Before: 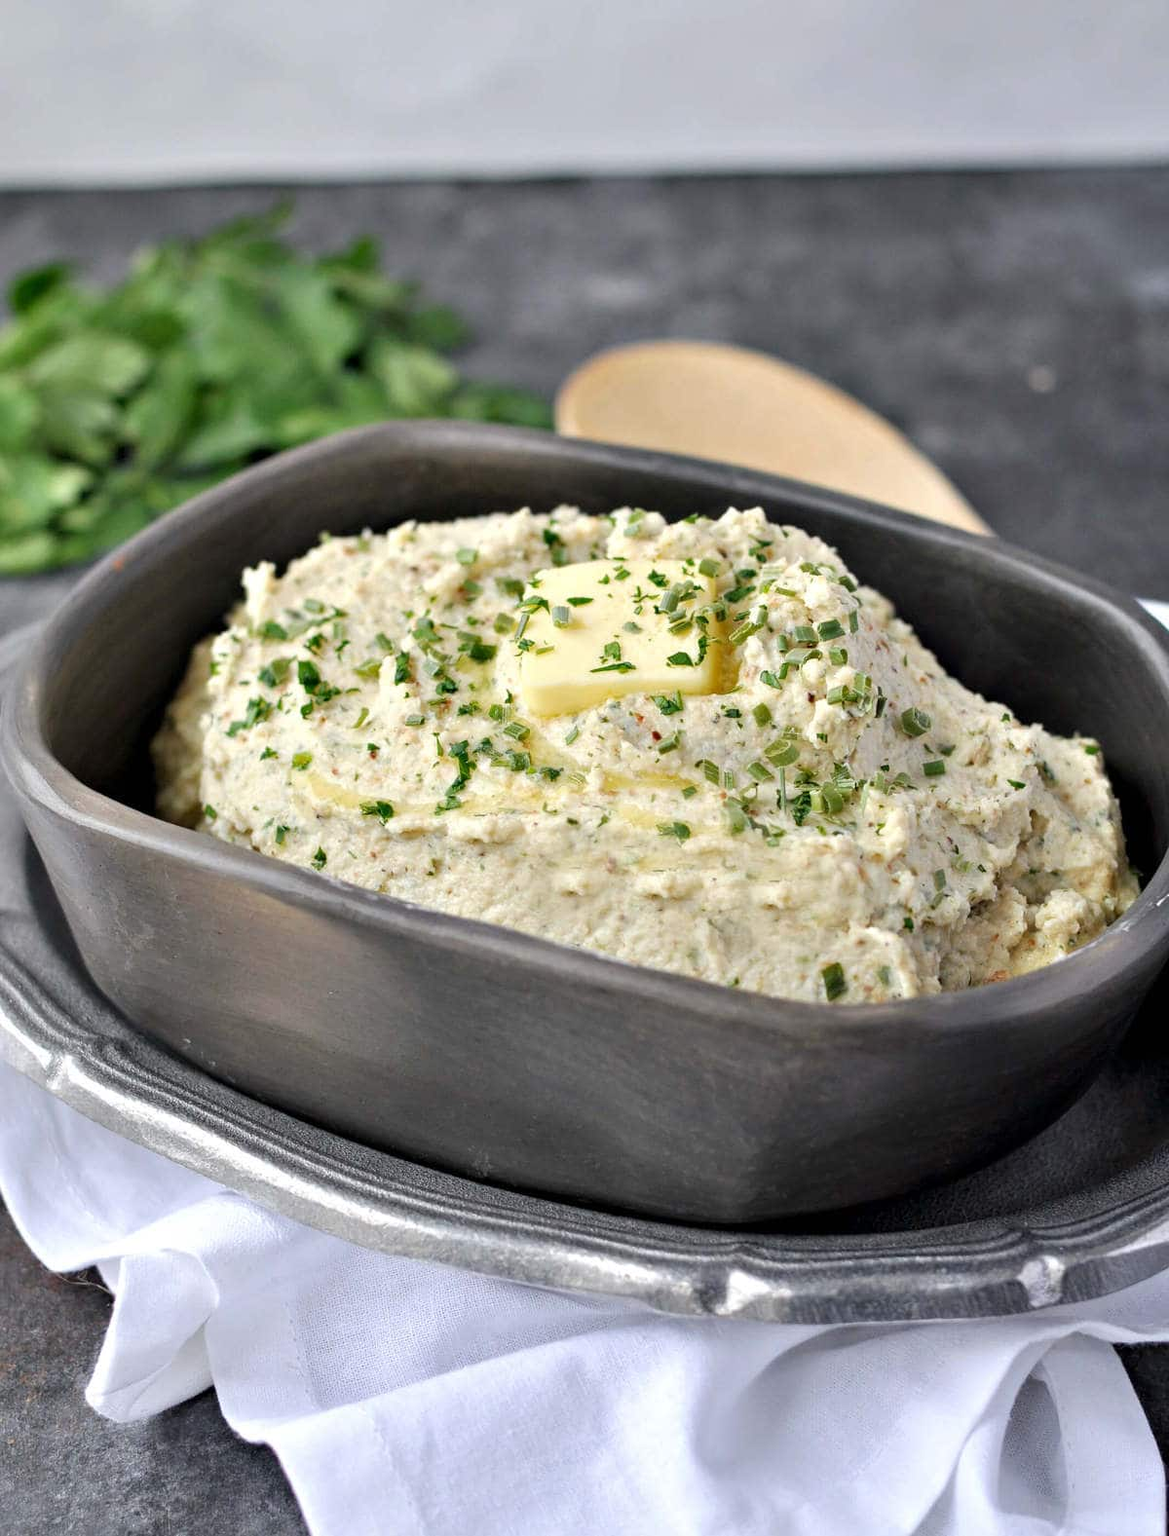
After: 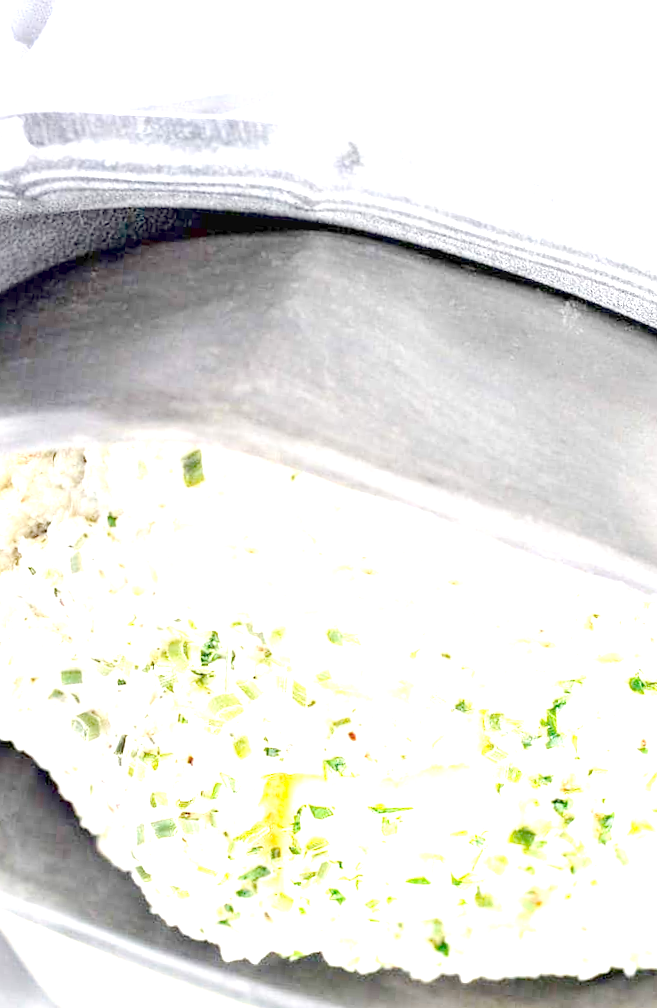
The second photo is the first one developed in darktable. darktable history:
orientation "rotate by 180 degrees": orientation rotate 180°
rotate and perspective: rotation 5.12°, automatic cropping off
tone equalizer "contrast tone curve: medium": -8 EV -0.75 EV, -7 EV -0.7 EV, -6 EV -0.6 EV, -5 EV -0.4 EV, -3 EV 0.4 EV, -2 EV 0.6 EV, -1 EV 0.7 EV, +0 EV 0.75 EV, edges refinement/feathering 500, mask exposure compensation -1.57 EV, preserve details no
exposure: exposure 0.485 EV
crop: left 17.835%, top 7.675%, right 32.881%, bottom 32.213%
